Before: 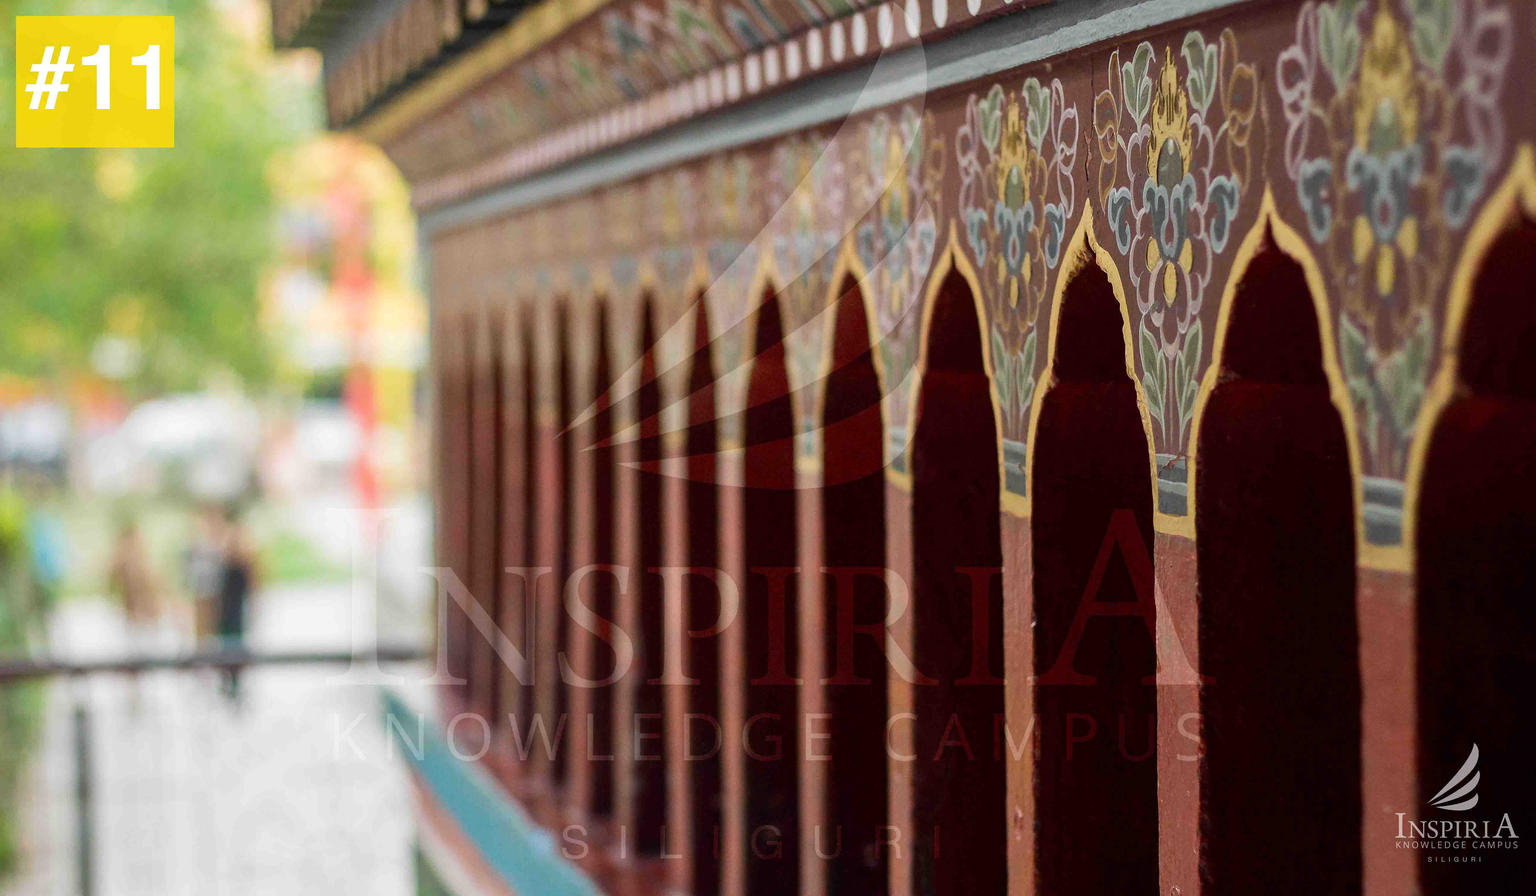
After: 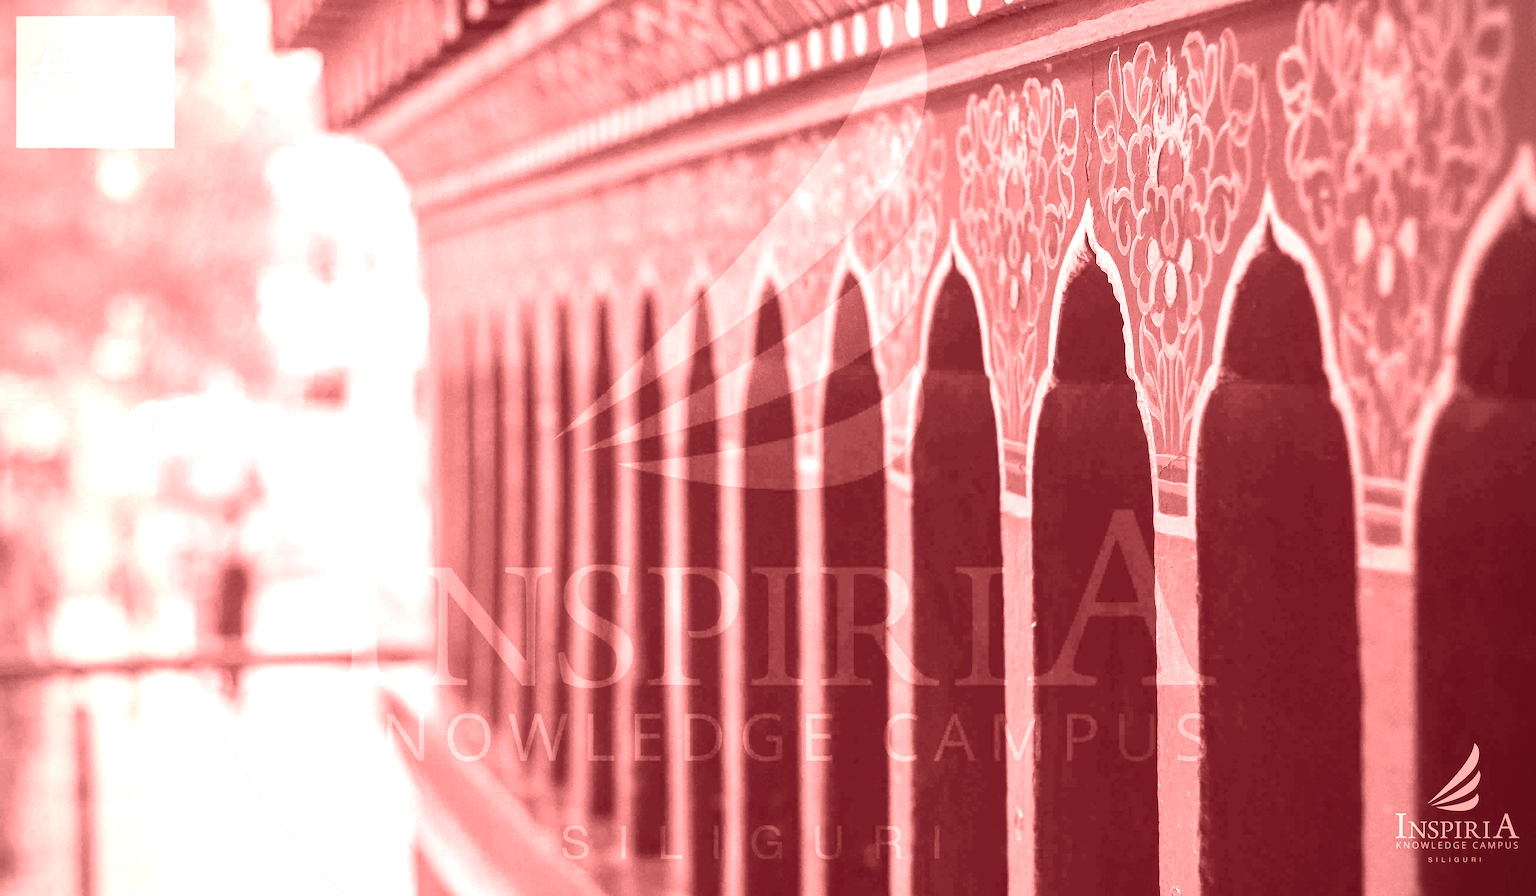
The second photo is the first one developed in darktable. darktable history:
white balance: red 2.292, blue 1.128
exposure: black level correction -0.015, exposure -0.5 EV, compensate highlight preservation false
color correction: saturation 0.5
colorize: saturation 60%, source mix 100% | blend: blend mode average, opacity 100%; mask: uniform (no mask)
vignetting: saturation 0, unbound false | blend: blend mode overlay, opacity 100%; mask: uniform (no mask)
